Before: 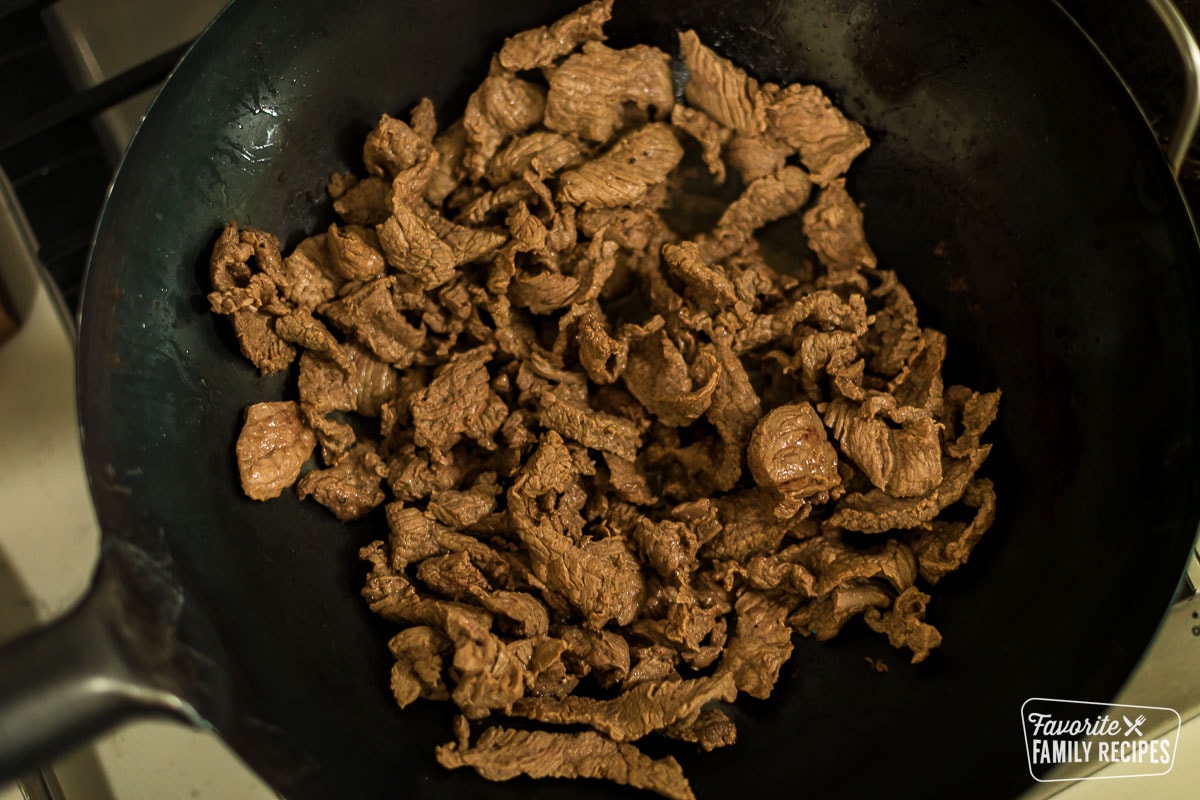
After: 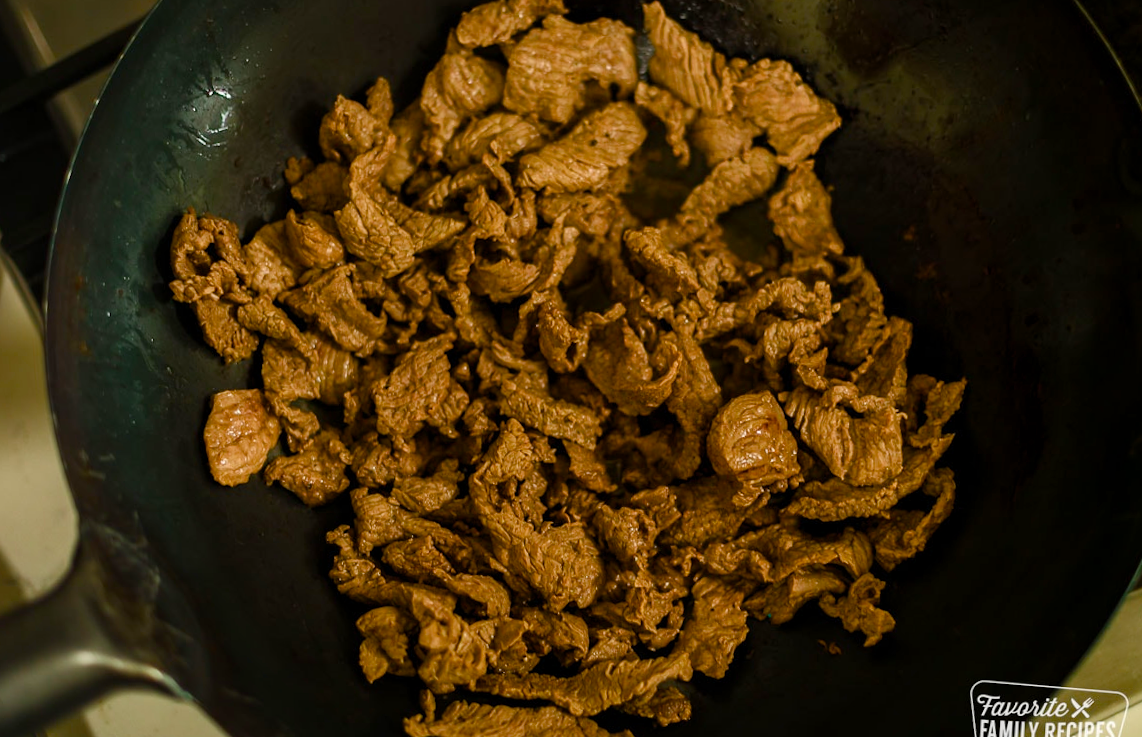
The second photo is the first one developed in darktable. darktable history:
rotate and perspective: rotation 0.074°, lens shift (vertical) 0.096, lens shift (horizontal) -0.041, crop left 0.043, crop right 0.952, crop top 0.024, crop bottom 0.979
crop and rotate: top 2.479%, bottom 3.018%
color balance rgb: perceptual saturation grading › global saturation 20%, perceptual saturation grading › highlights -25%, perceptual saturation grading › shadows 50%
